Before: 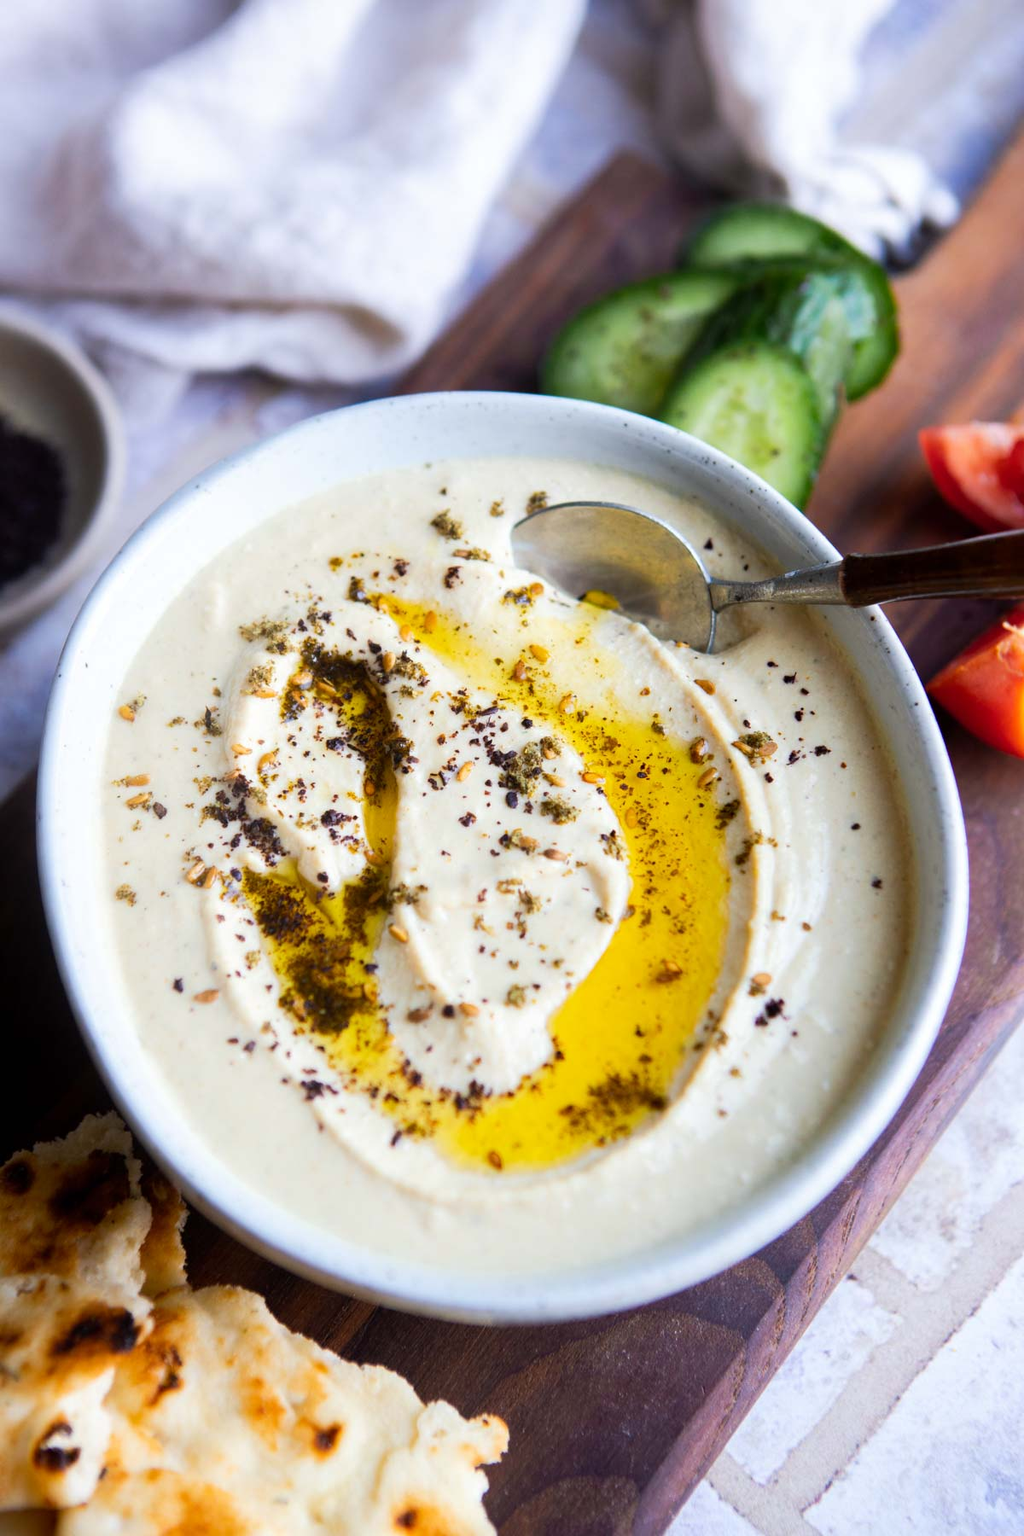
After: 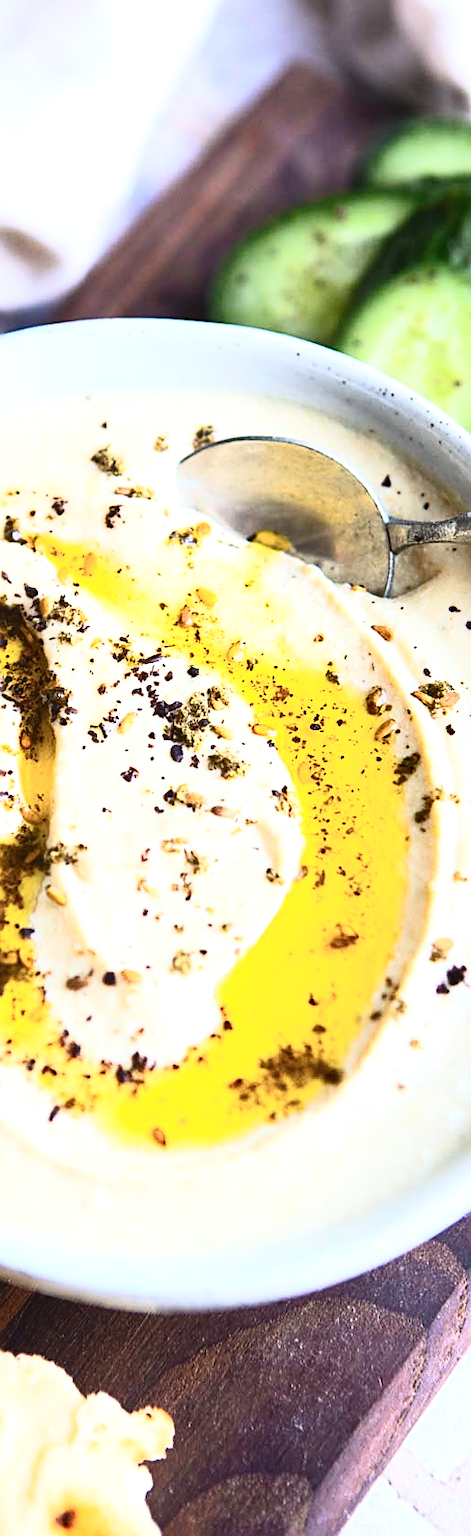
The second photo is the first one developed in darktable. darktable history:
contrast brightness saturation: contrast 0.391, brightness 0.096
sharpen: amount 0.746
tone equalizer: -8 EV -0.002 EV, -7 EV 0.005 EV, -6 EV -0.036 EV, -5 EV 0.011 EV, -4 EV -0.017 EV, -3 EV 0.015 EV, -2 EV -0.072 EV, -1 EV -0.308 EV, +0 EV -0.591 EV
crop: left 33.777%, top 6.005%, right 22.908%
exposure: black level correction -0.005, exposure 1.007 EV, compensate highlight preservation false
